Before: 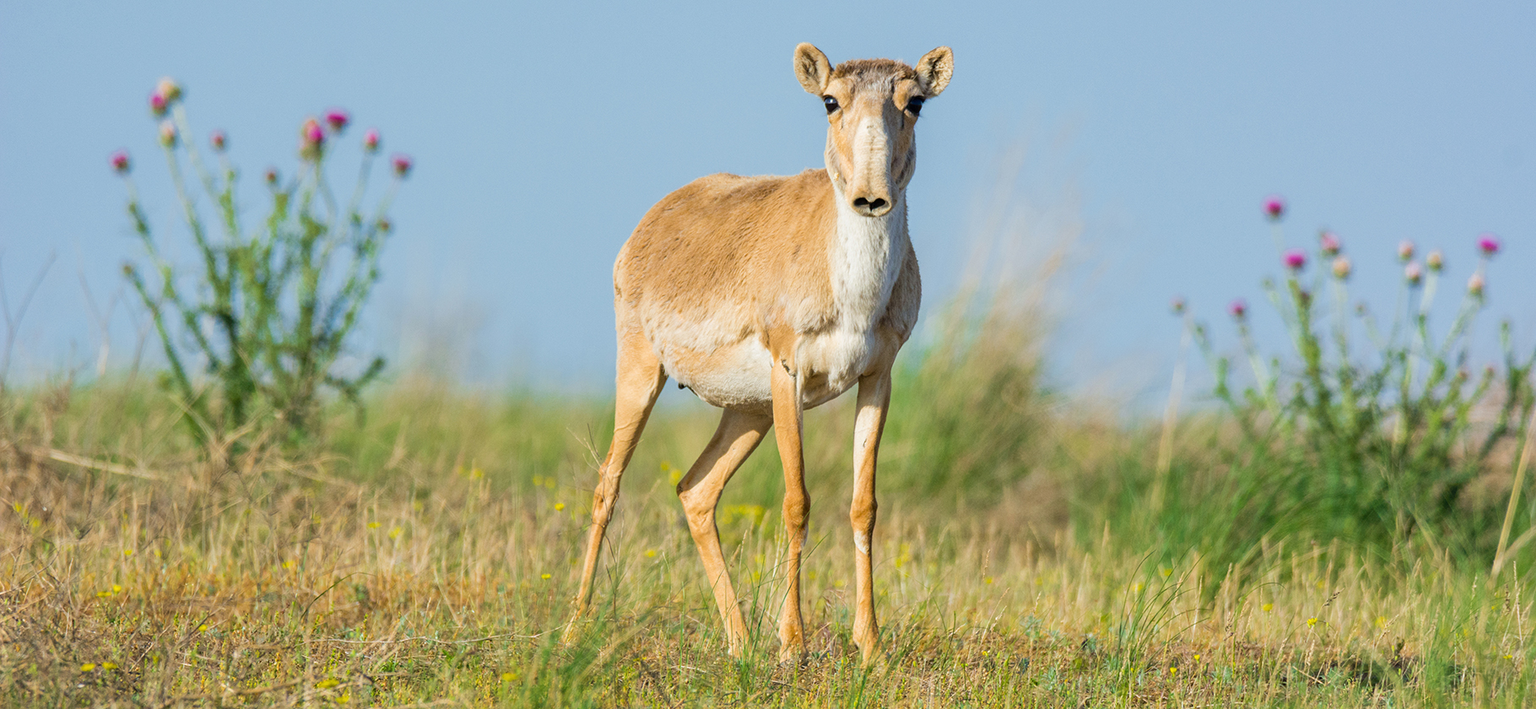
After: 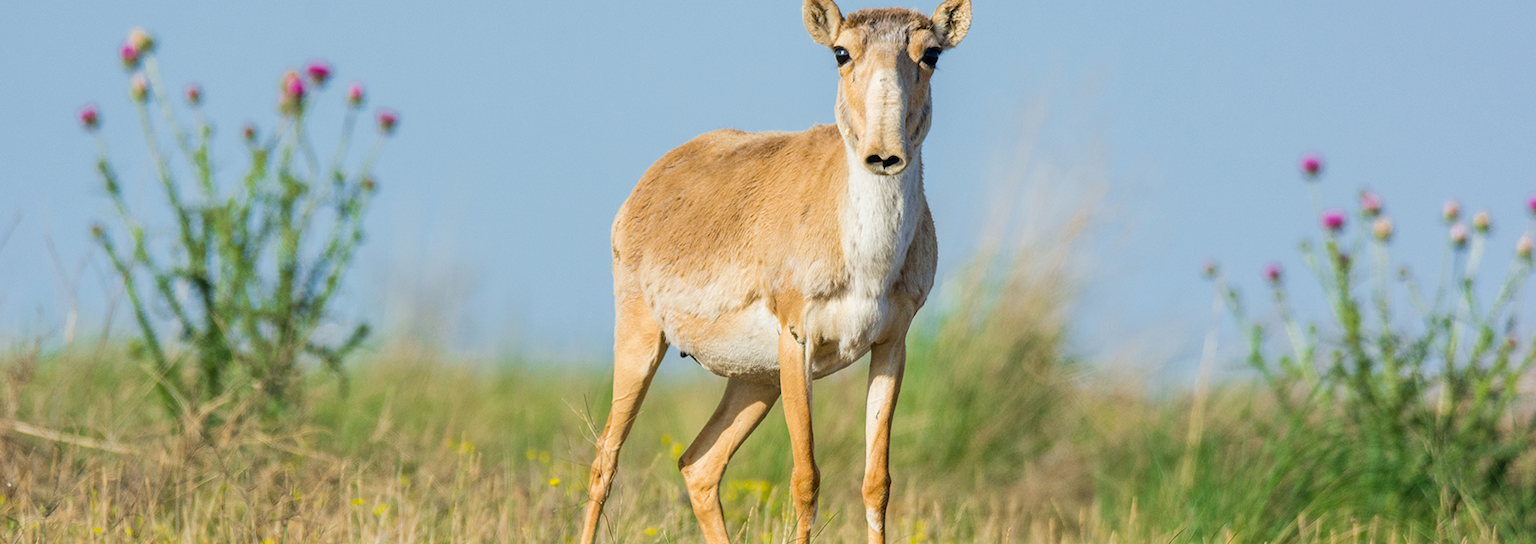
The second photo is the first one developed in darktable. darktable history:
crop: left 2.388%, top 7.302%, right 3.171%, bottom 20.183%
